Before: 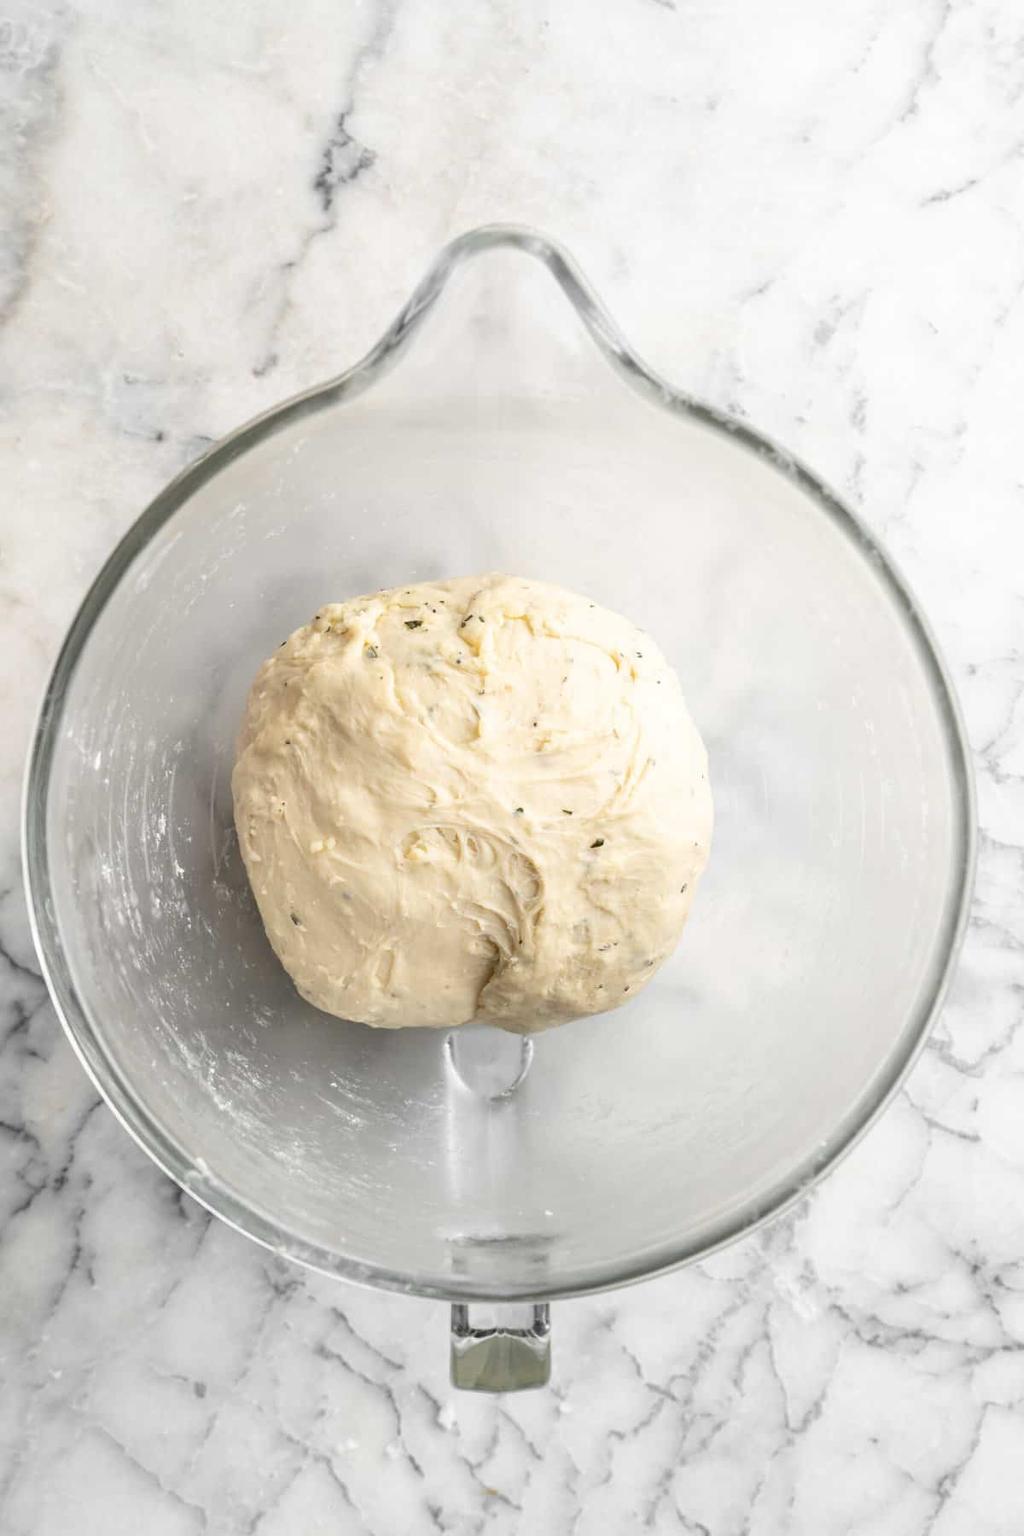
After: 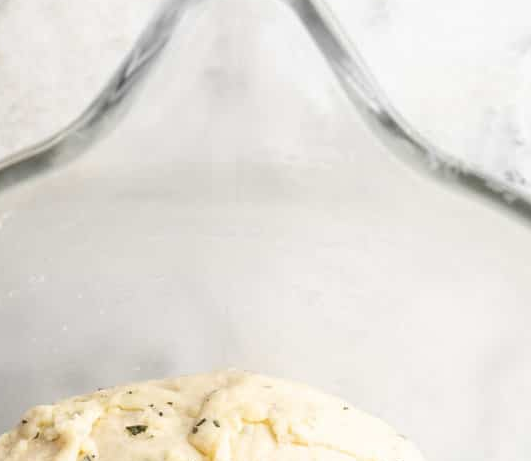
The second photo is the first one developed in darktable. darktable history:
crop: left 29.051%, top 16.802%, right 26.636%, bottom 57.539%
